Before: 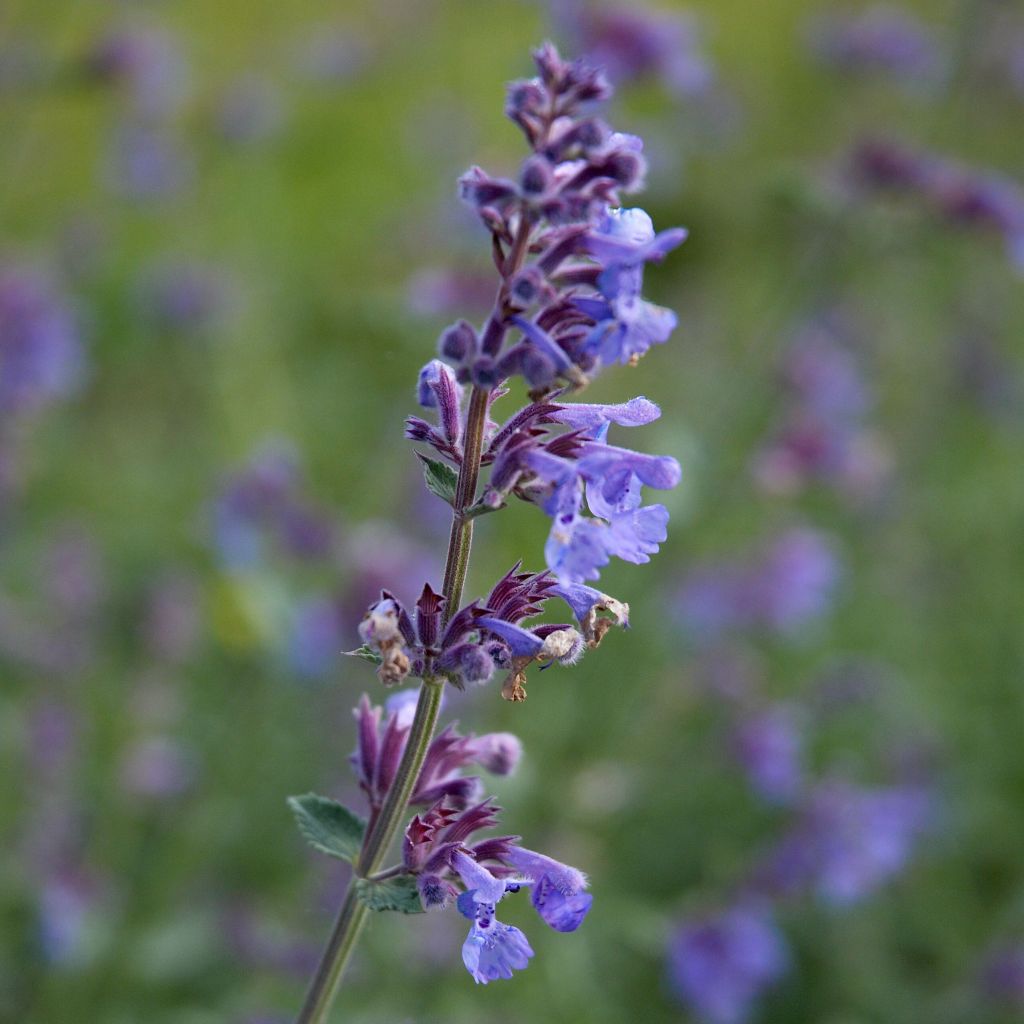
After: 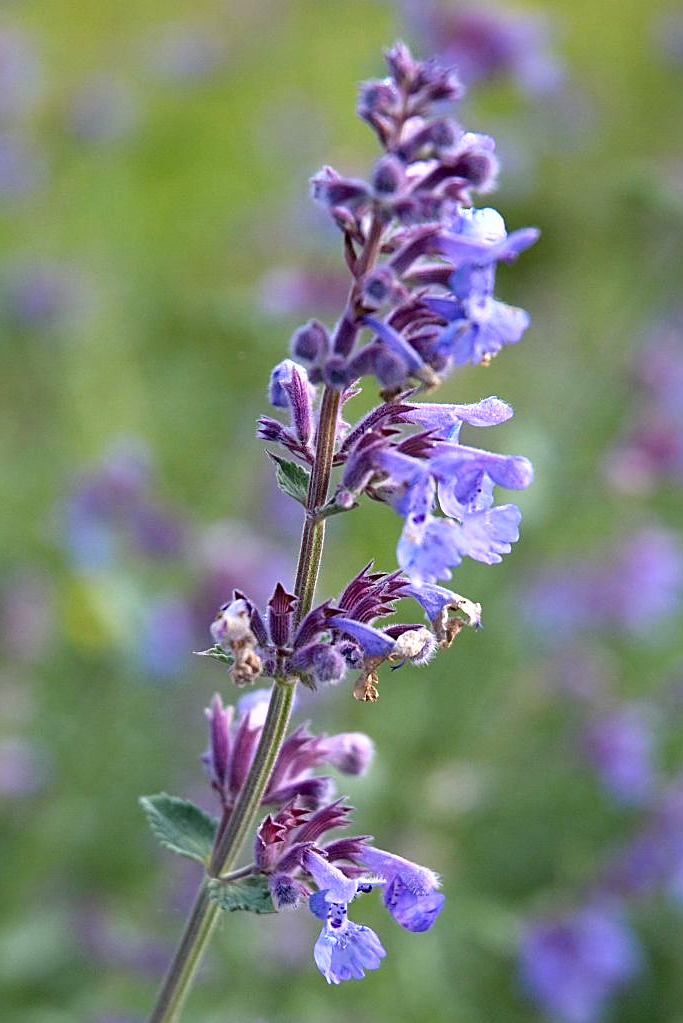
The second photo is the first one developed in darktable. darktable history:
shadows and highlights: shadows 31.47, highlights -31.31, soften with gaussian
crop and rotate: left 14.497%, right 18.79%
sharpen: on, module defaults
exposure: exposure 0.646 EV, compensate highlight preservation false
